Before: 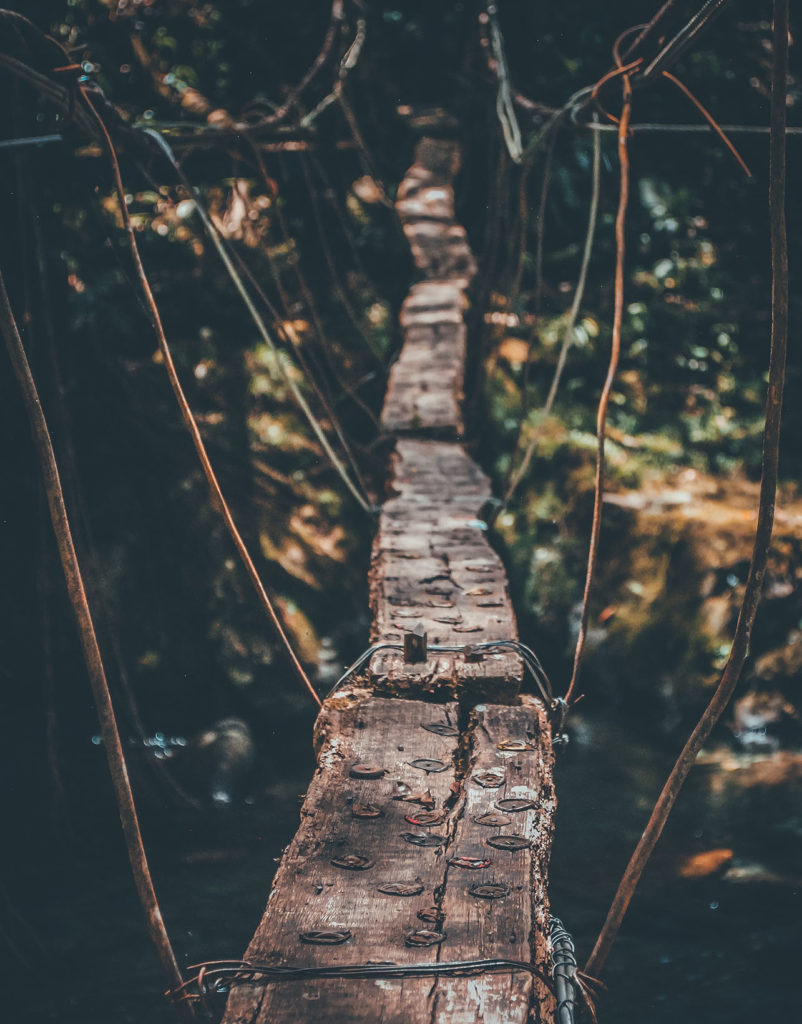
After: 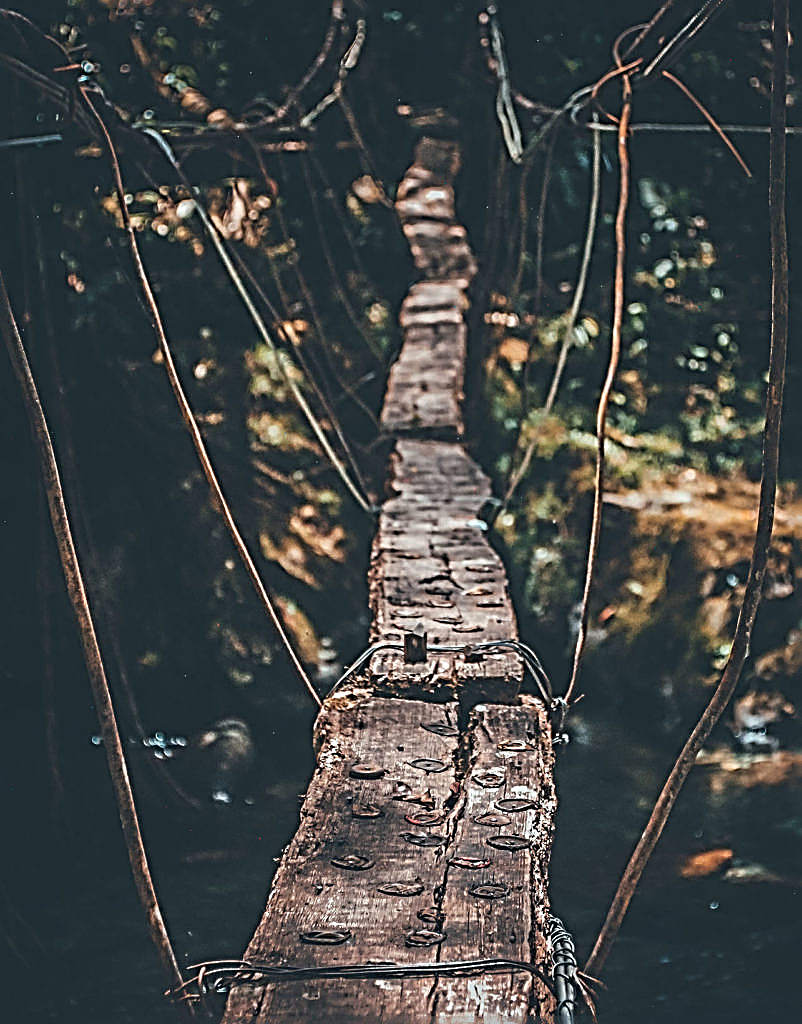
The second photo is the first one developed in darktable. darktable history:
sharpen: radius 3.162, amount 1.746
